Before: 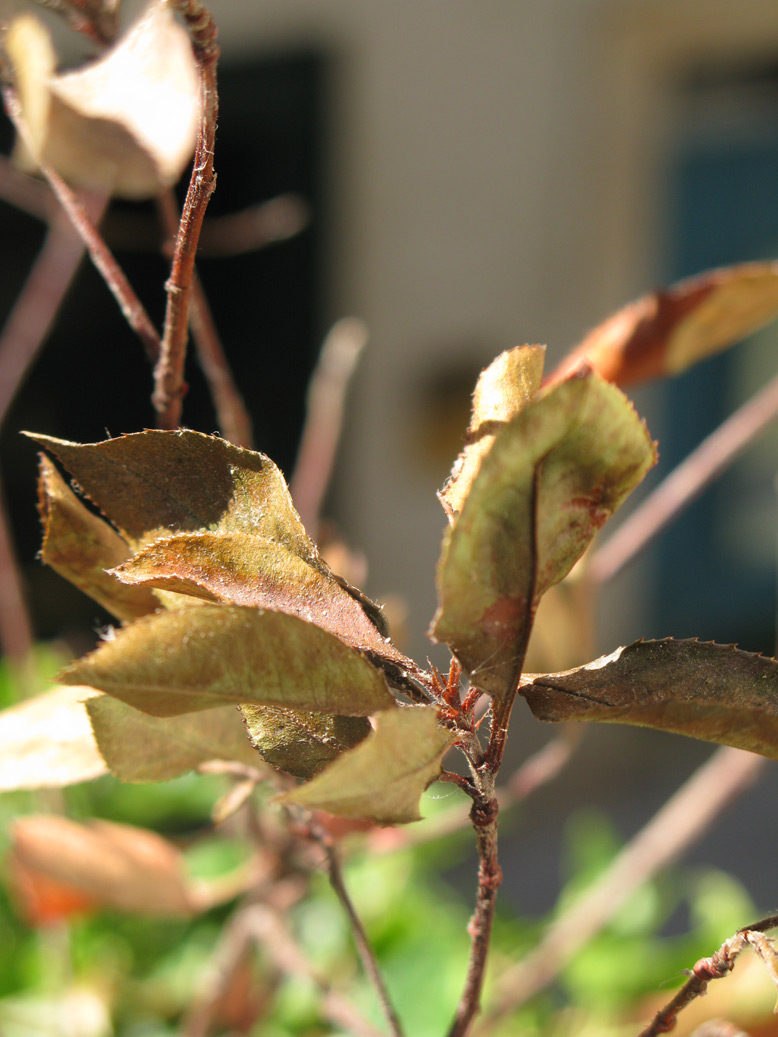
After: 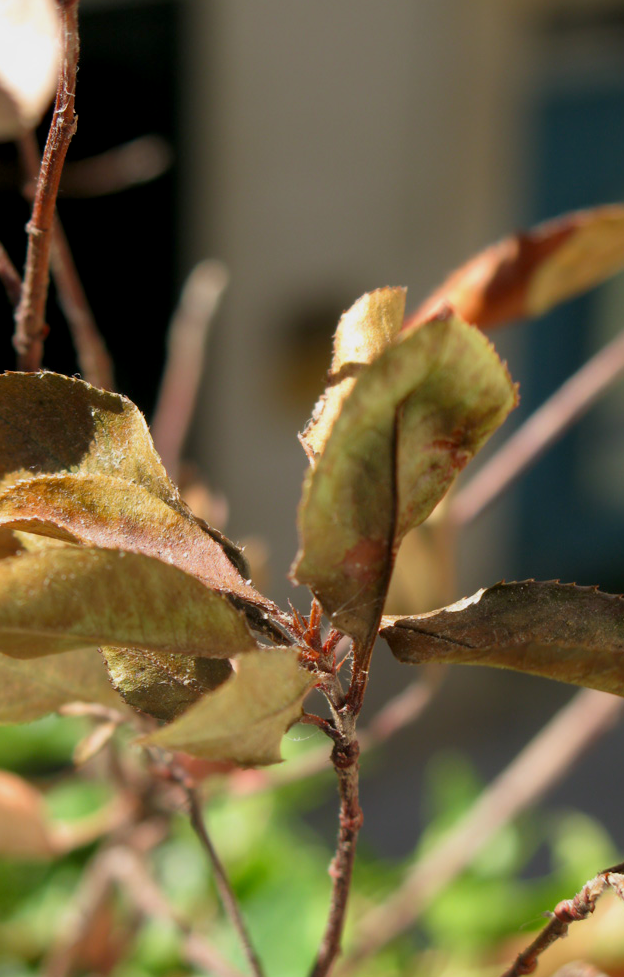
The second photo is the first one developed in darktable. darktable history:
exposure: black level correction 0.006, exposure -0.226 EV, compensate highlight preservation false
crop and rotate: left 17.959%, top 5.771%, right 1.742%
contrast equalizer: y [[0.5 ×4, 0.467, 0.376], [0.5 ×6], [0.5 ×6], [0 ×6], [0 ×6]]
